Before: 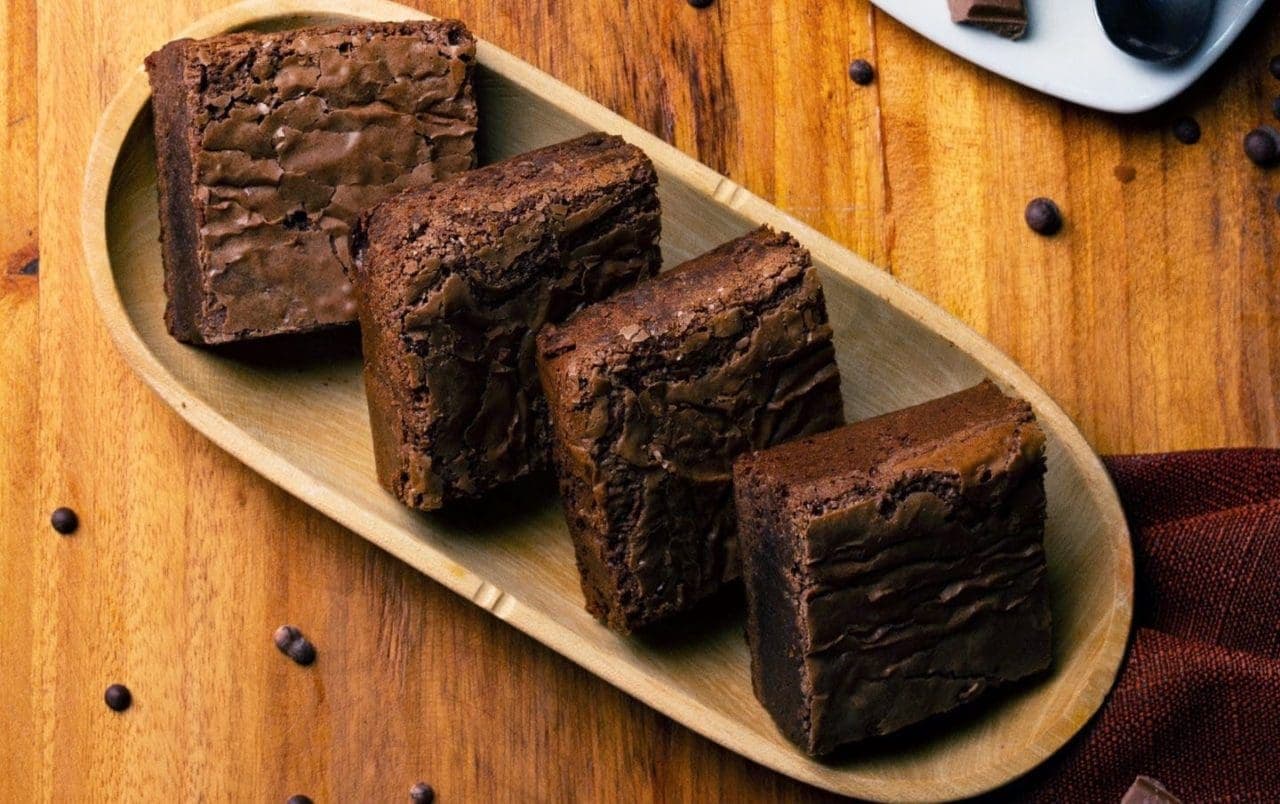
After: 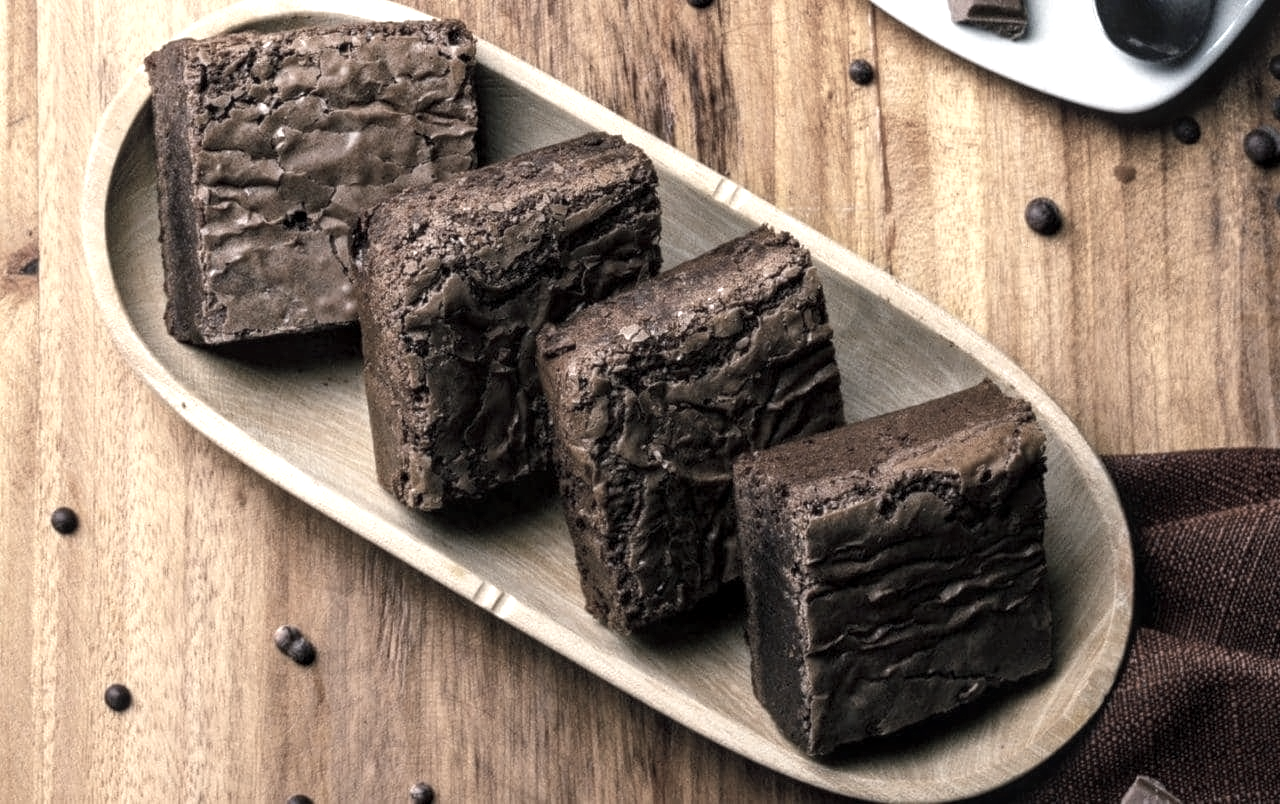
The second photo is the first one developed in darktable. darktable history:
local contrast: on, module defaults
exposure: black level correction 0, exposure 0.693 EV, compensate highlight preservation false
color correction: highlights b* -0.049, saturation 0.306
